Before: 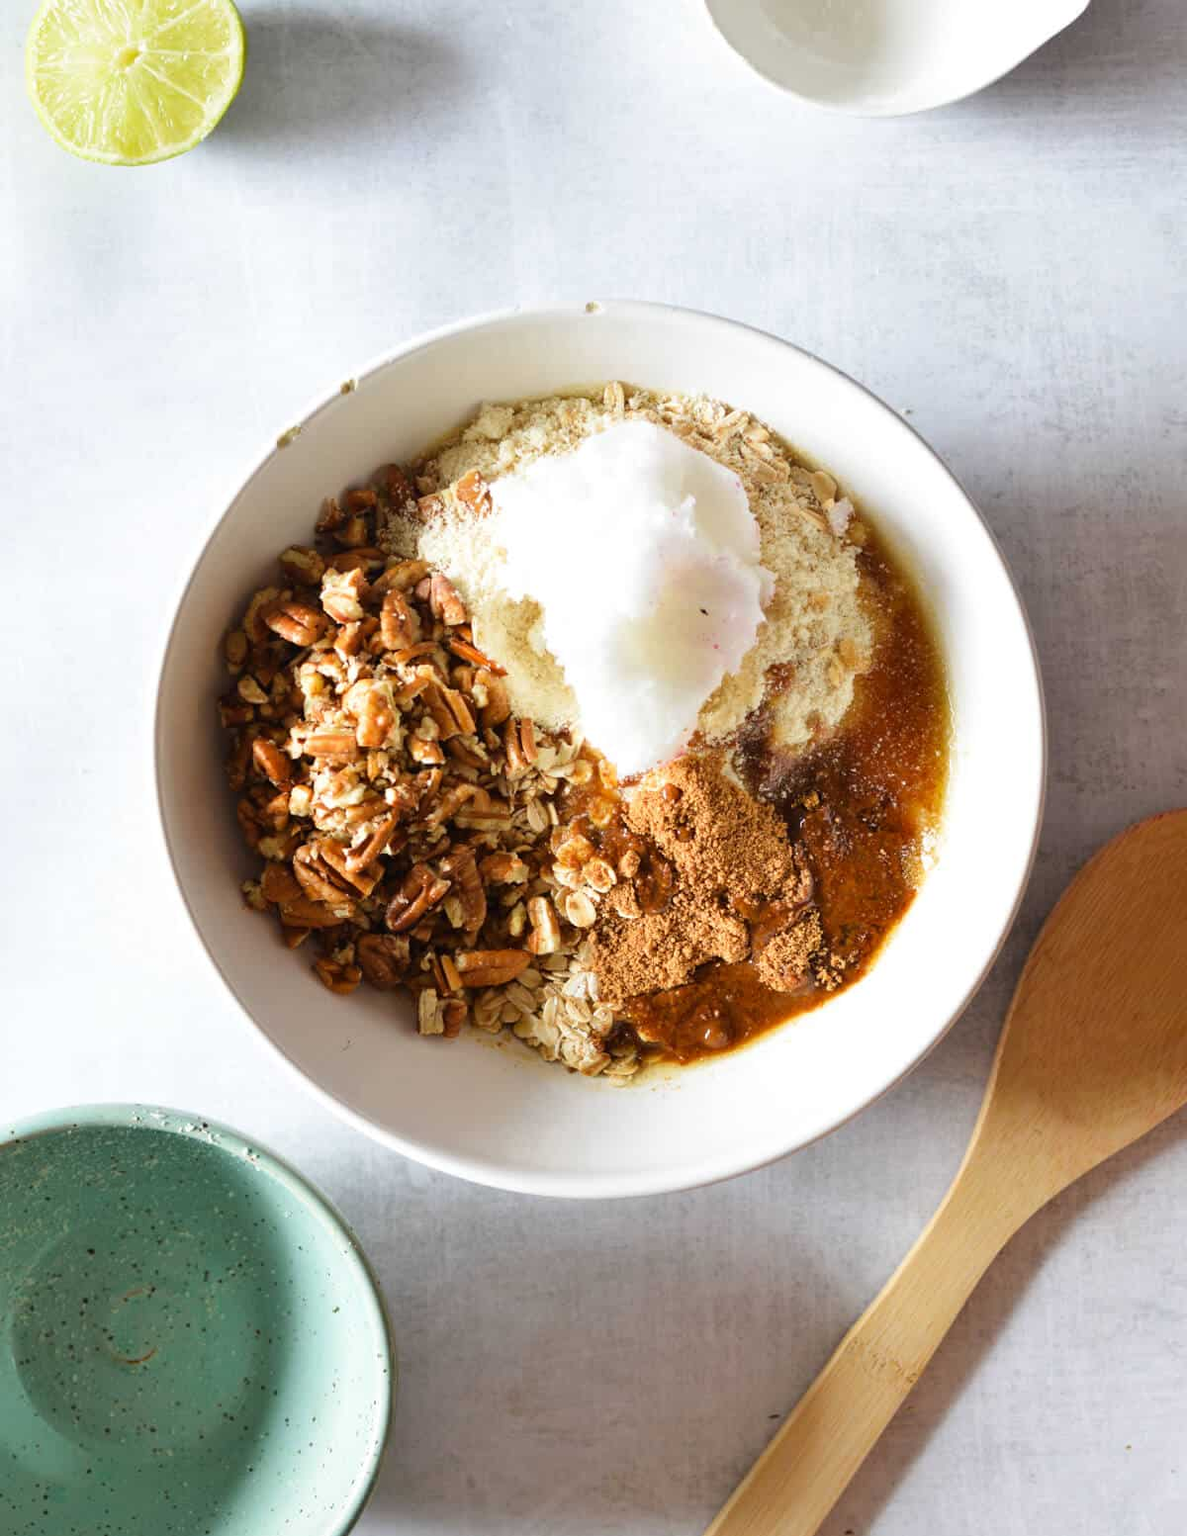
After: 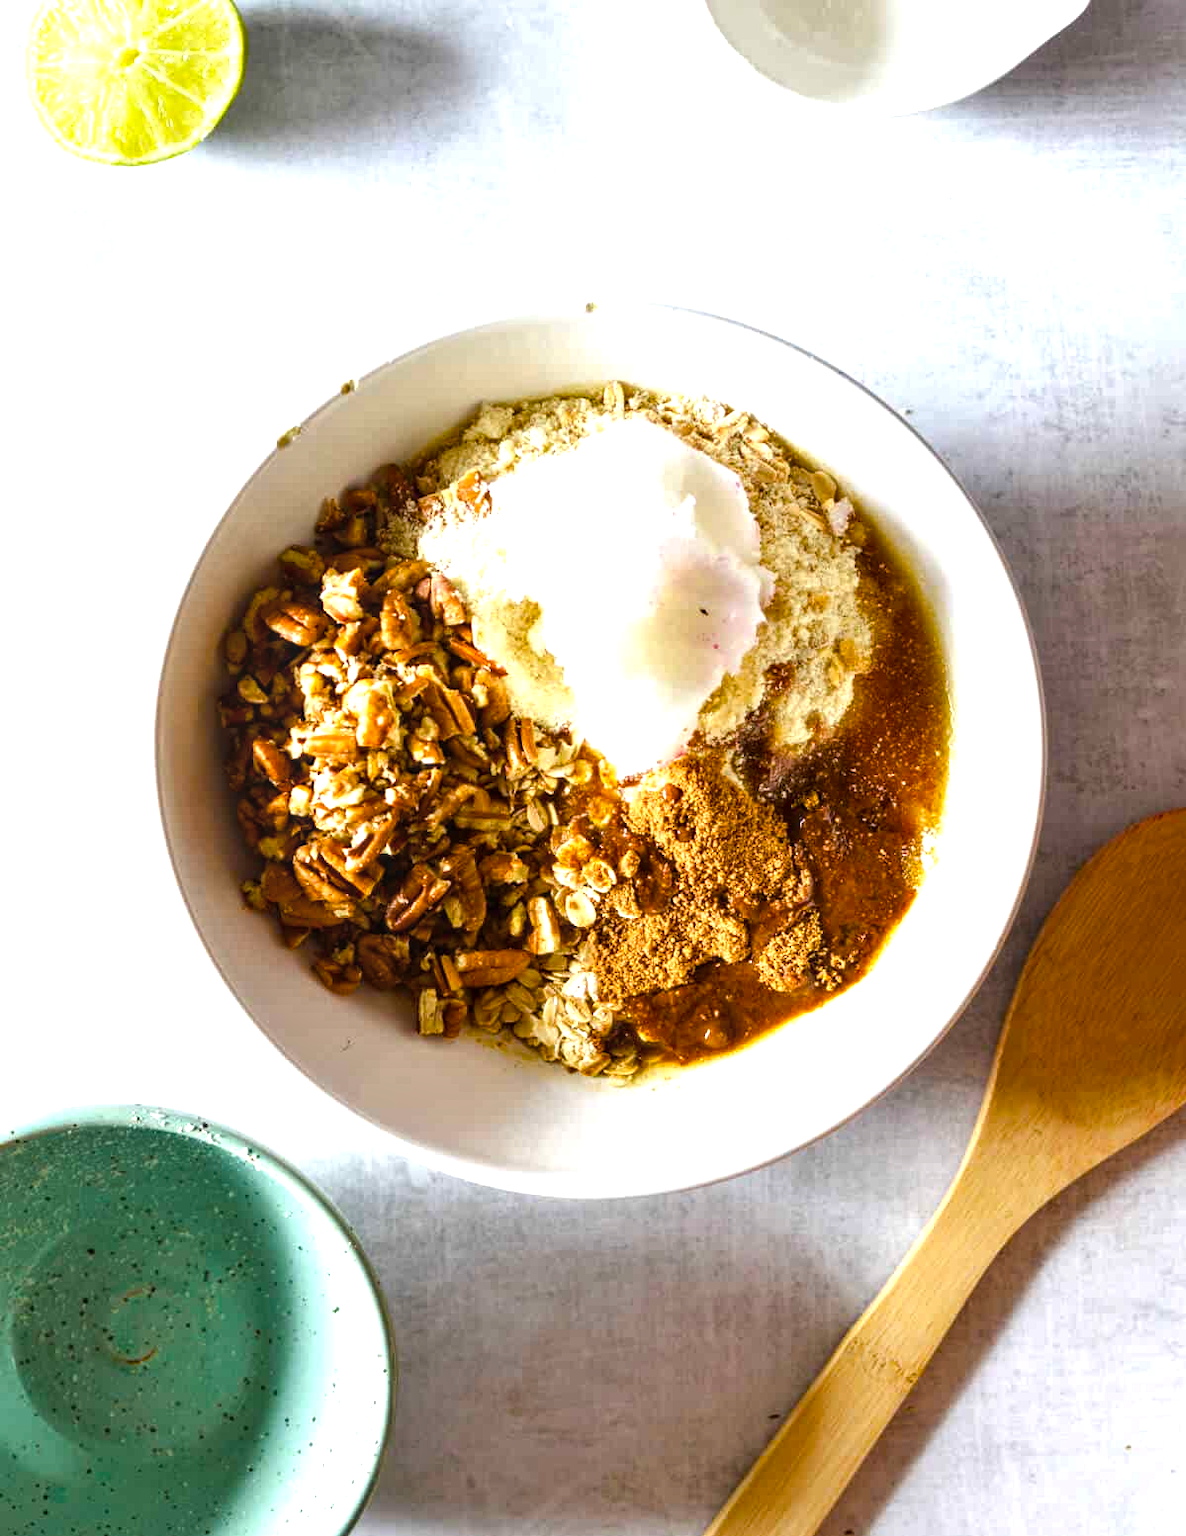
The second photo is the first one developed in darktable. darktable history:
local contrast: detail 130%
color balance rgb: linear chroma grading › global chroma 16.62%, perceptual saturation grading › highlights -8.63%, perceptual saturation grading › mid-tones 18.66%, perceptual saturation grading › shadows 28.49%, perceptual brilliance grading › highlights 14.22%, perceptual brilliance grading › shadows -18.96%, global vibrance 27.71%
